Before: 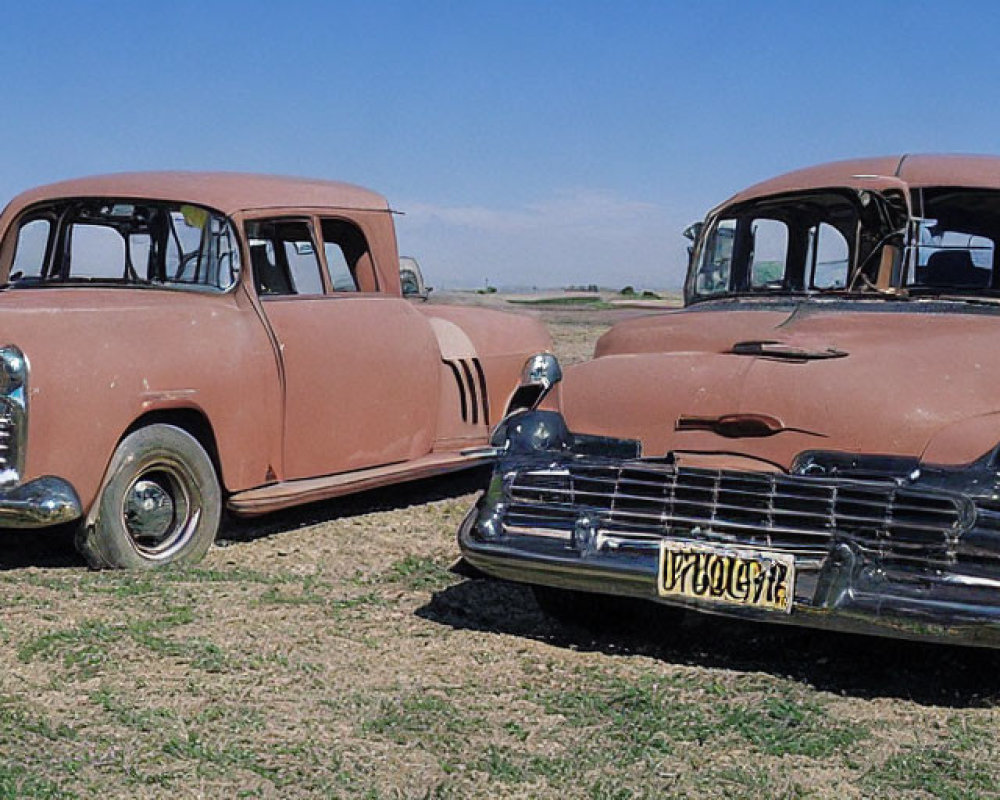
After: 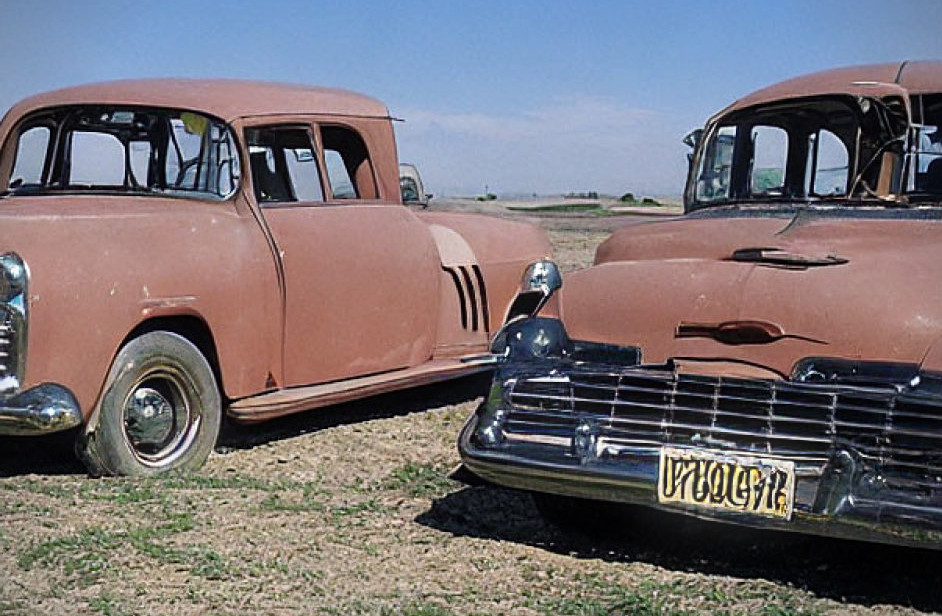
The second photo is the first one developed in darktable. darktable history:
sharpen: amount 0.2
bloom: size 5%, threshold 95%, strength 15%
vignetting: fall-off start 91.19%
crop and rotate: angle 0.03°, top 11.643%, right 5.651%, bottom 11.189%
contrast brightness saturation: contrast 0.14
